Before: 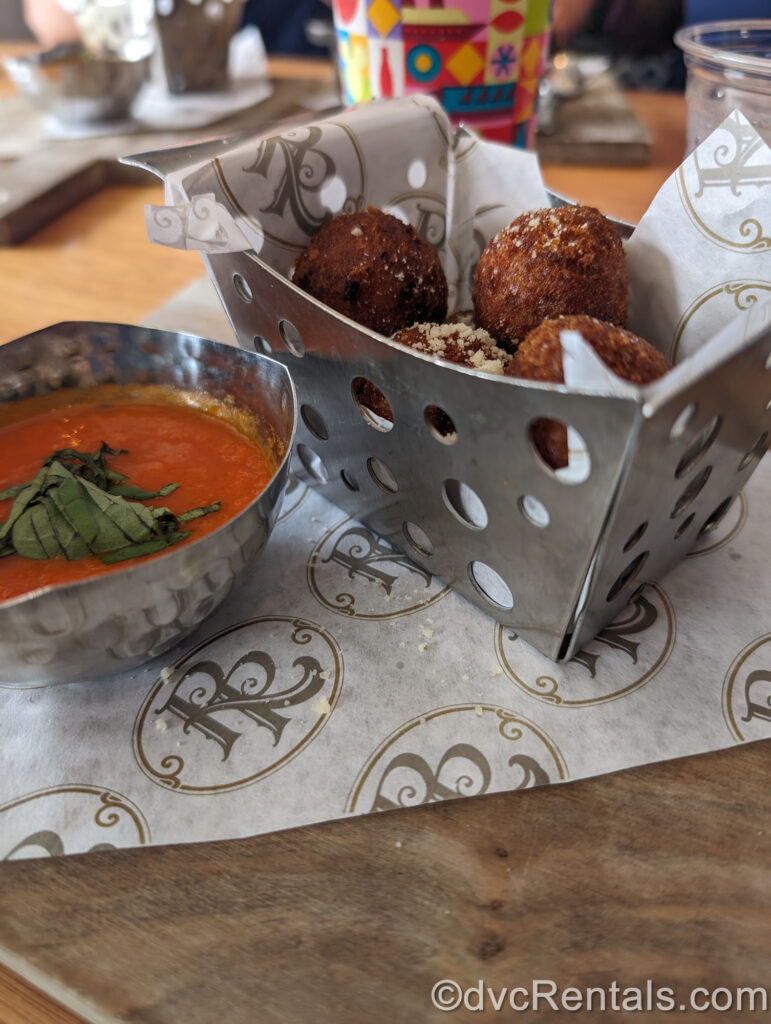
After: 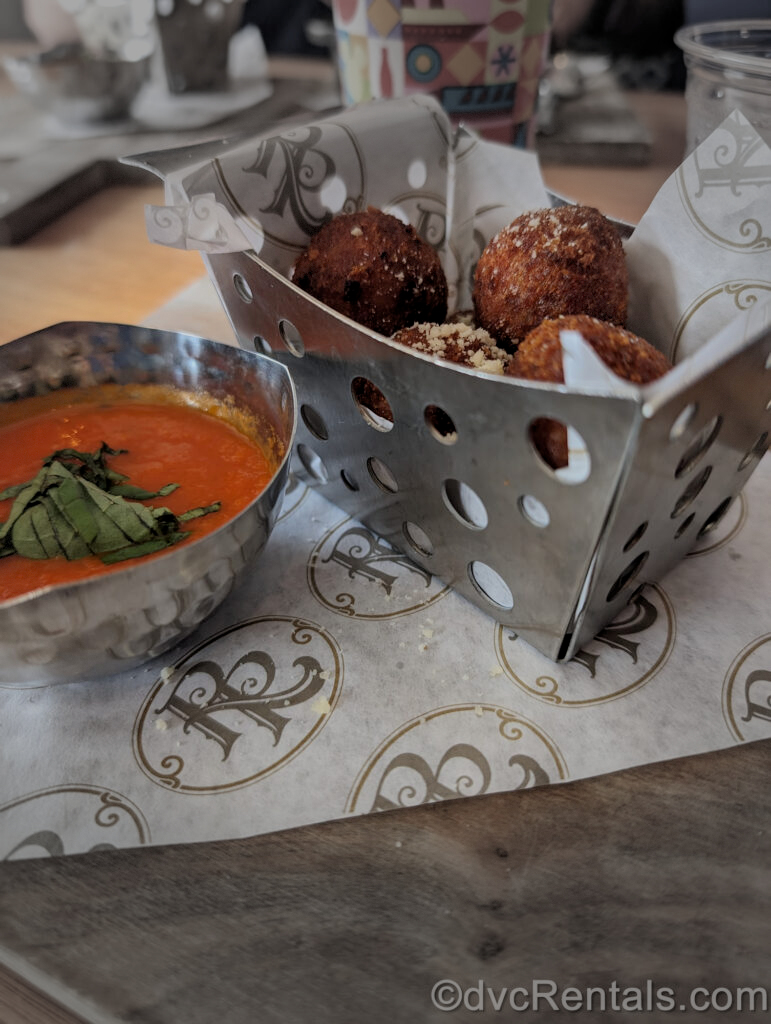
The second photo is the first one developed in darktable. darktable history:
vignetting: fall-off start 69.99%, brightness -0.443, saturation -0.689, width/height ratio 1.333, dithering 8-bit output
filmic rgb: middle gray luminance 18.22%, black relative exposure -9.01 EV, white relative exposure 3.72 EV, threshold 5.95 EV, target black luminance 0%, hardness 4.87, latitude 67.48%, contrast 0.94, highlights saturation mix 20.5%, shadows ↔ highlights balance 21.88%, color science v6 (2022), enable highlight reconstruction true
